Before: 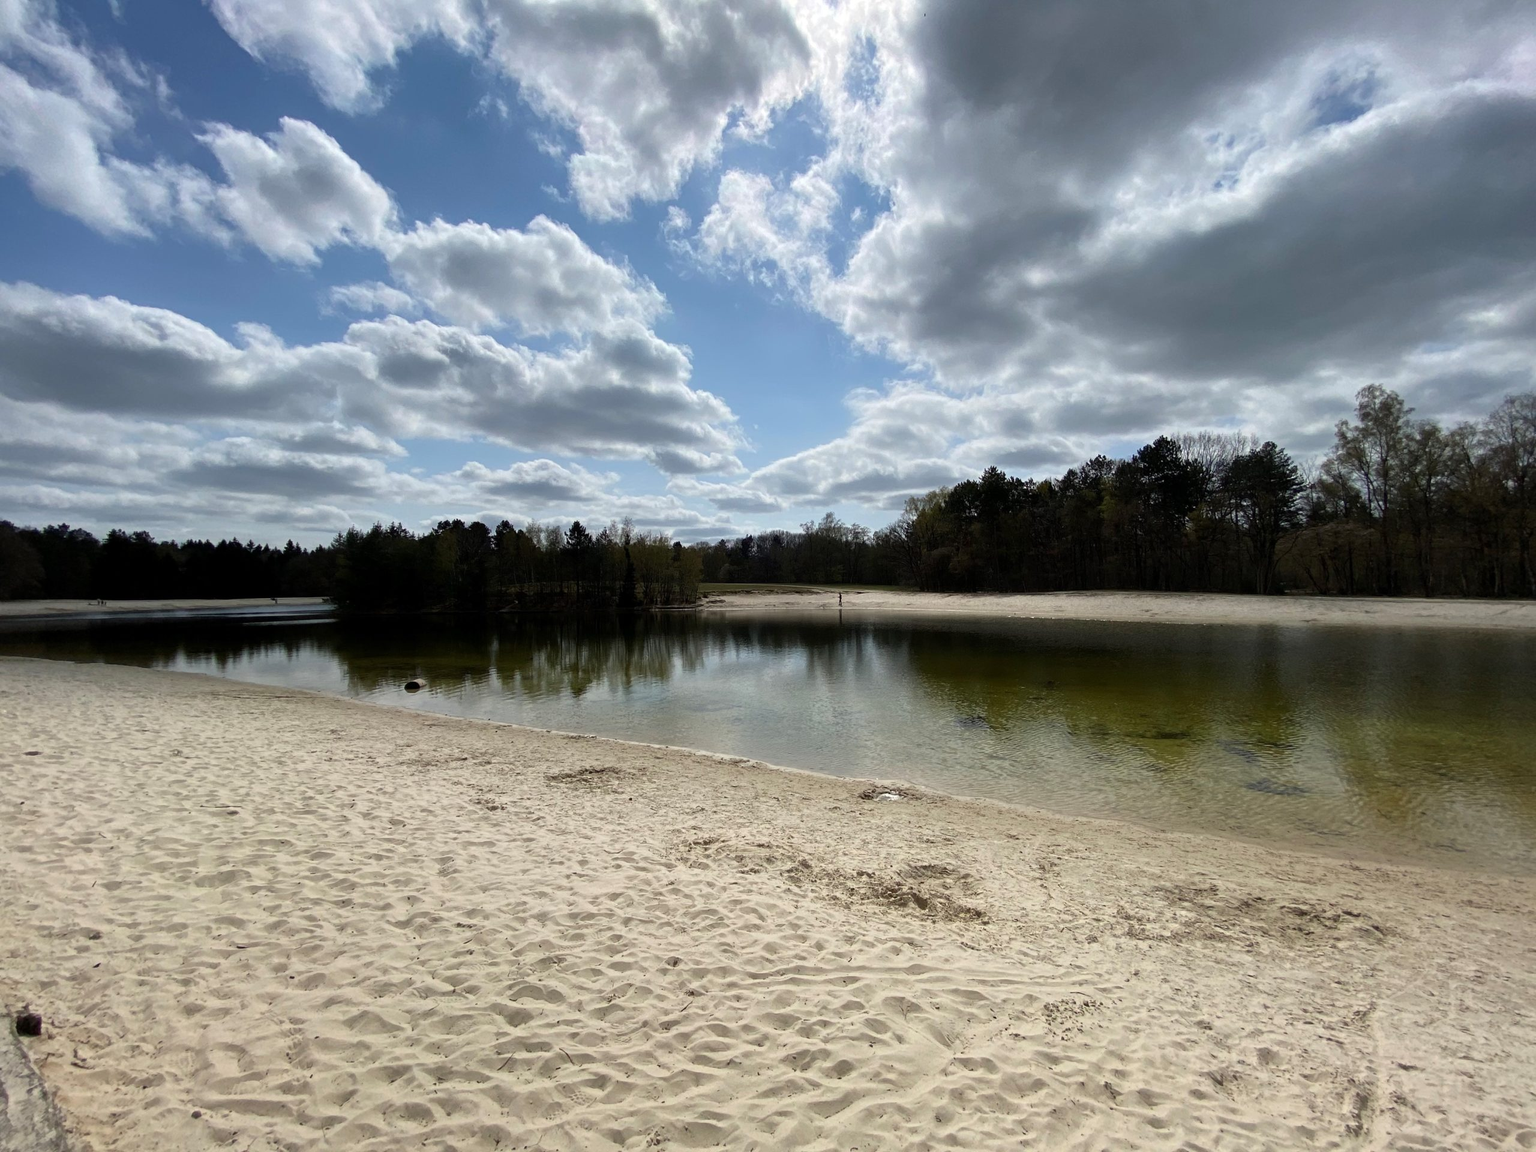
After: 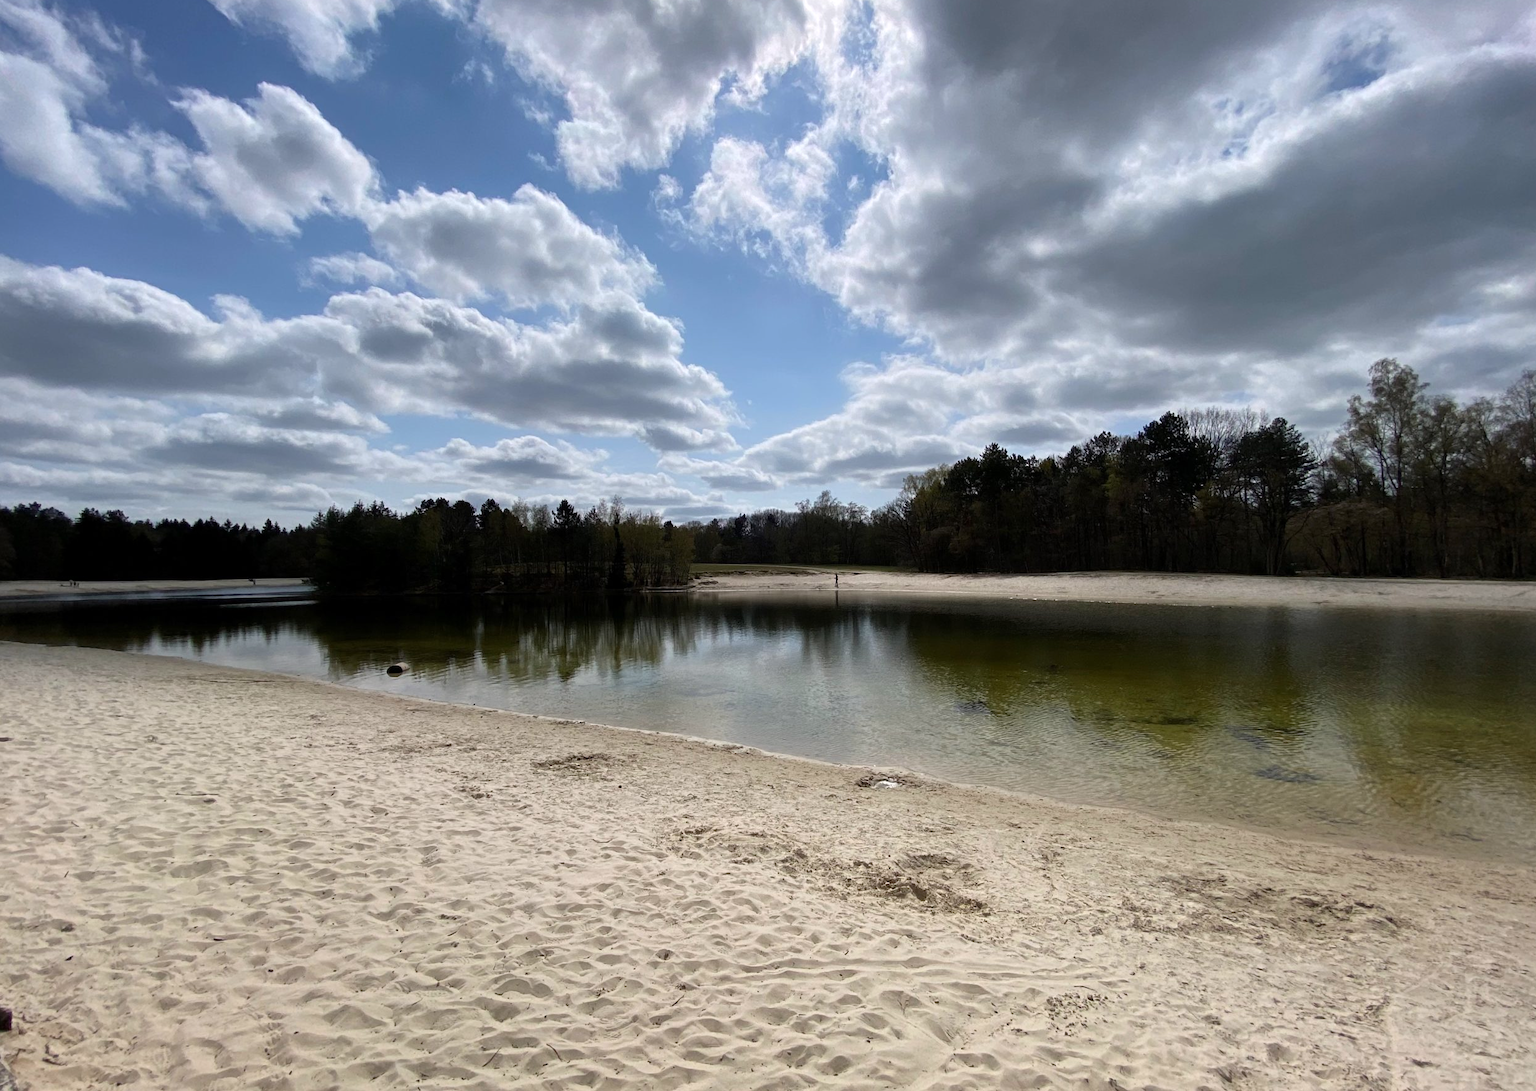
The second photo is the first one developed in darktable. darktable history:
white balance: red 1.009, blue 1.027
crop: left 1.964%, top 3.251%, right 1.122%, bottom 4.933%
